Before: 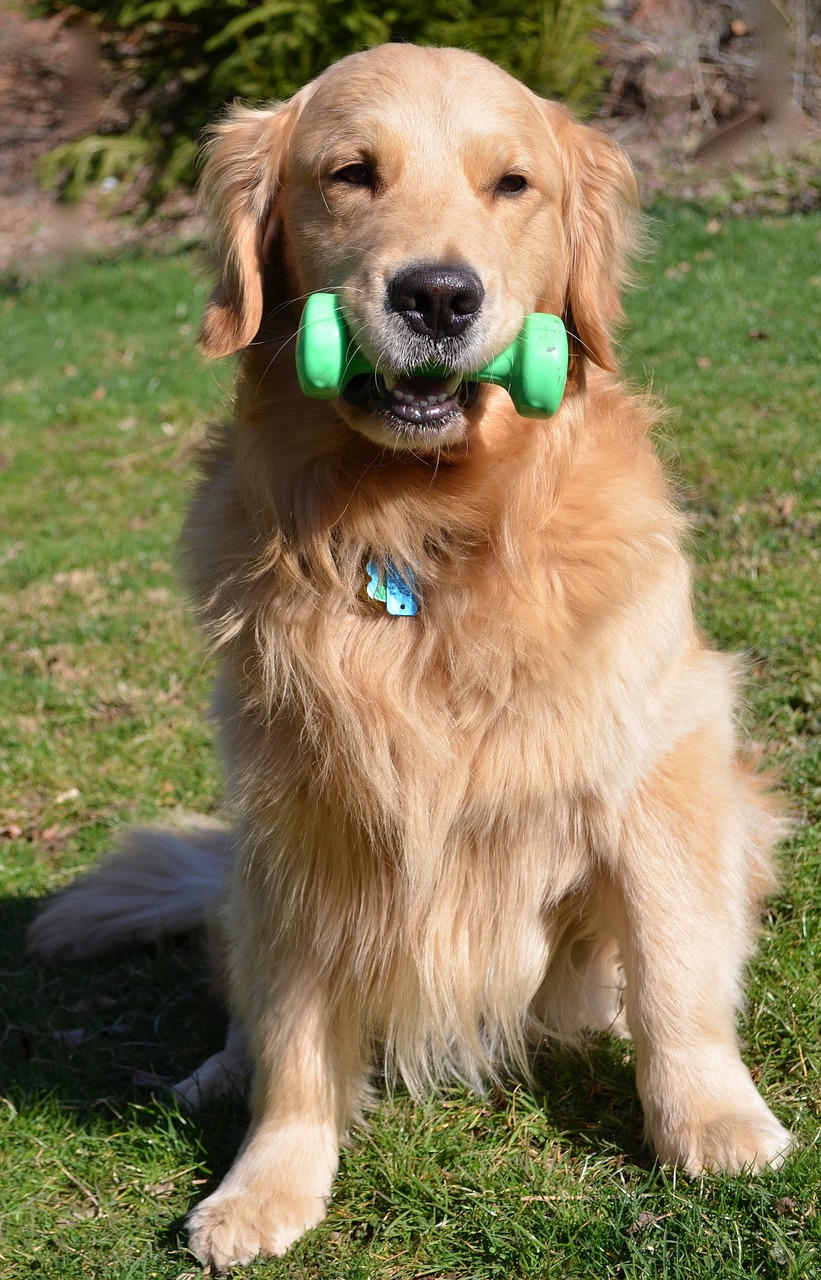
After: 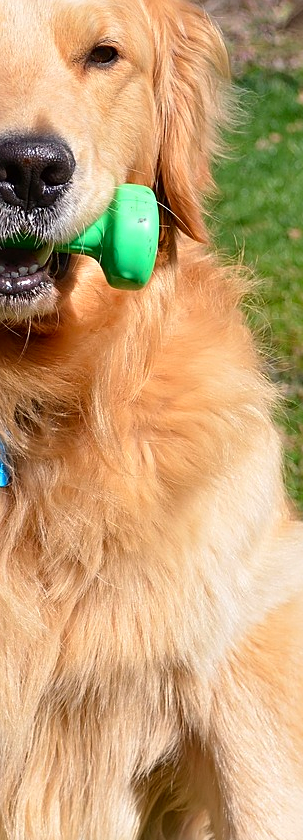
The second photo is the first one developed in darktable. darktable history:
crop and rotate: left 49.936%, top 10.094%, right 13.136%, bottom 24.256%
contrast brightness saturation: contrast 0.09, saturation 0.28
sharpen: on, module defaults
